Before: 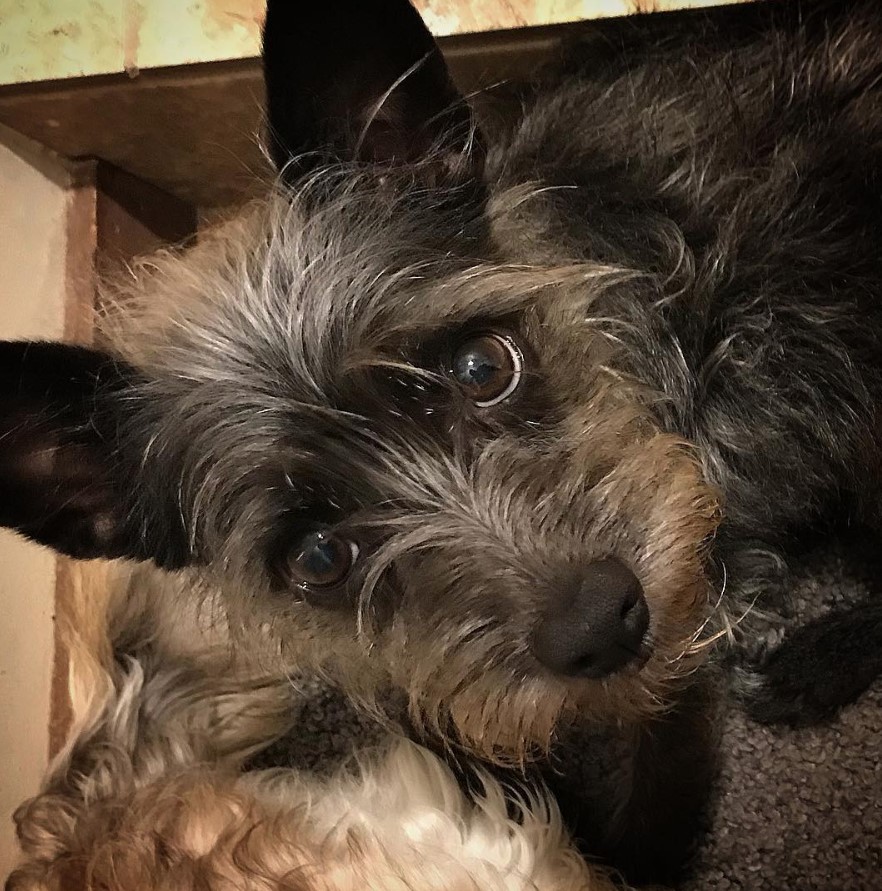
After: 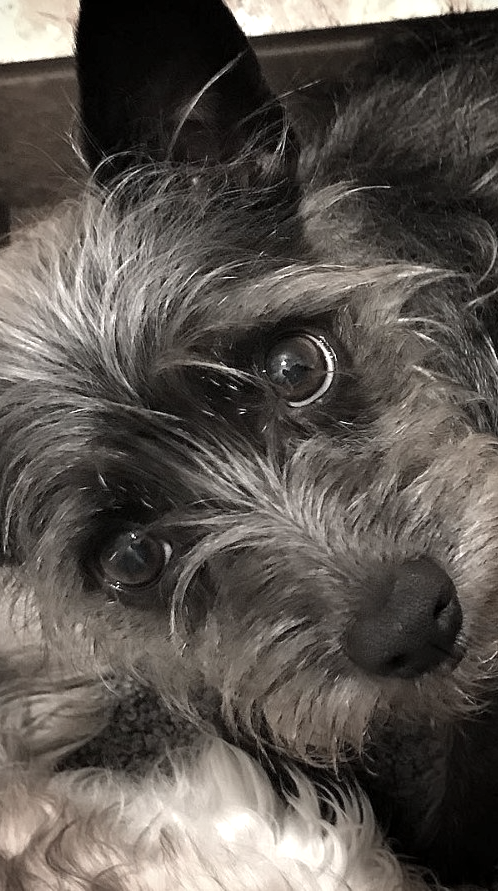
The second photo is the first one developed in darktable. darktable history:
exposure: black level correction 0.001, exposure 0.499 EV, compensate exposure bias true, compensate highlight preservation false
crop: left 21.268%, right 22.193%
color correction: highlights b* 0.013, saturation 0.326
